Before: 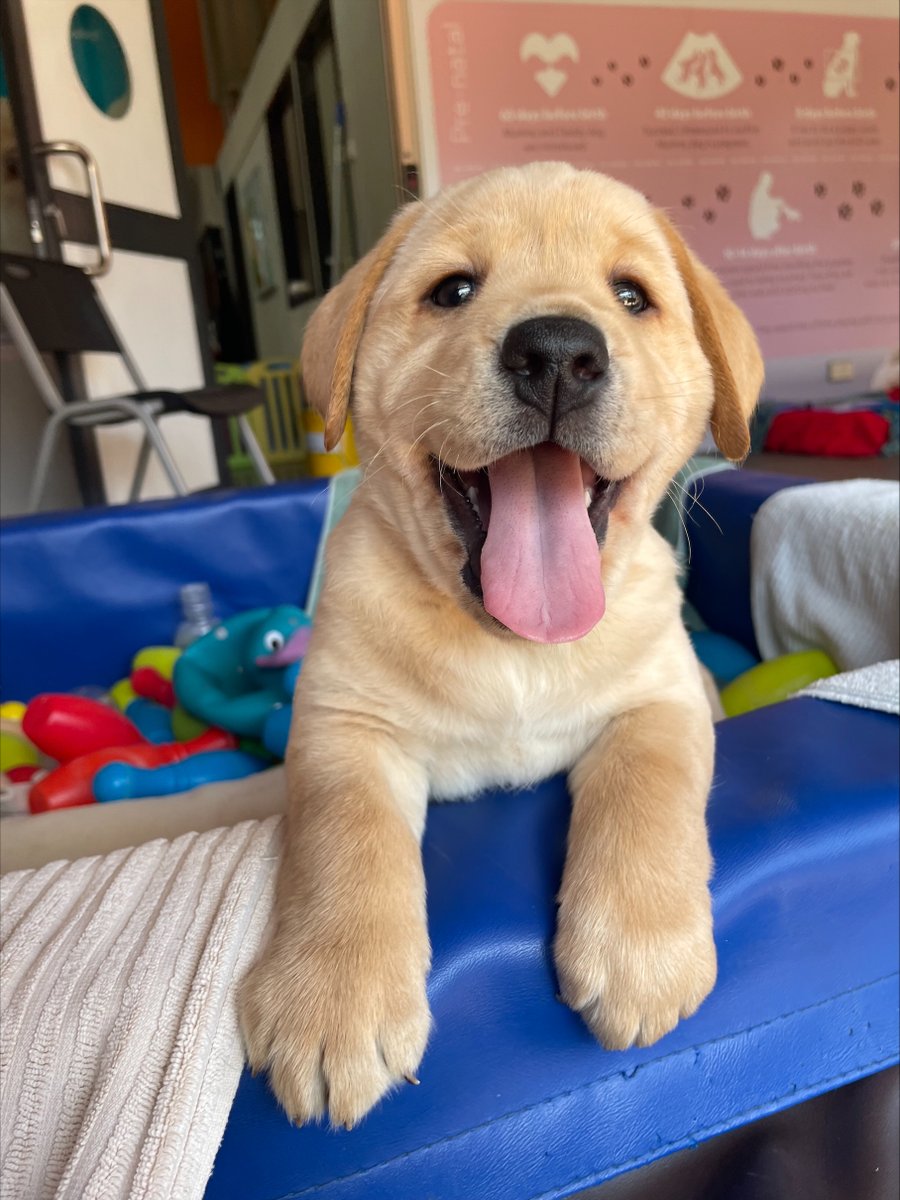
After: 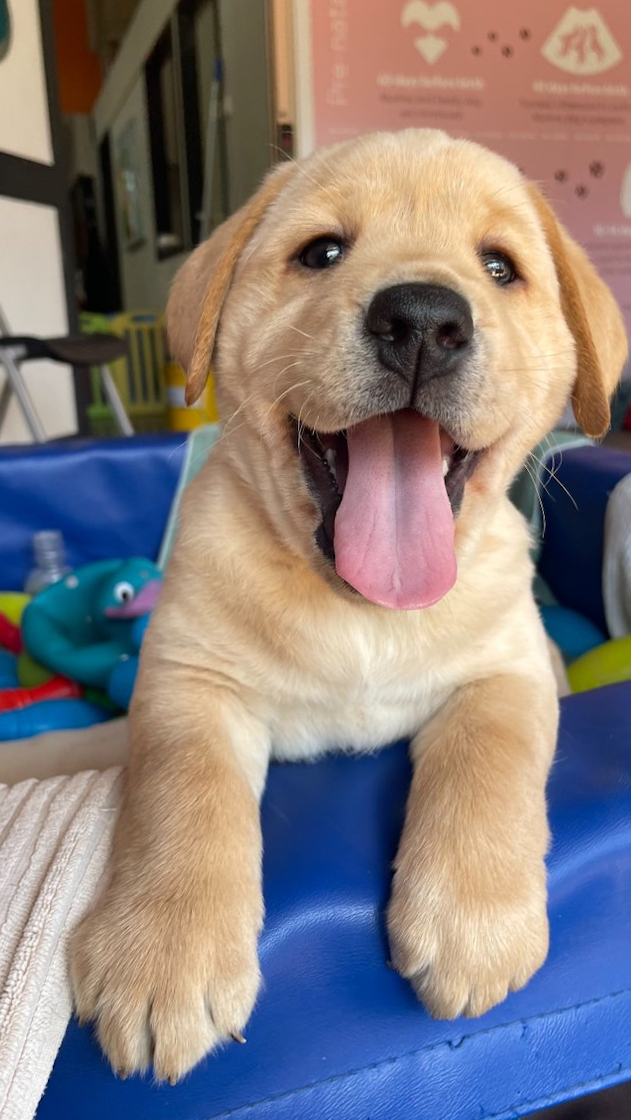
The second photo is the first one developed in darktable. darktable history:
crop and rotate: angle -3.07°, left 14.154%, top 0.014%, right 10.737%, bottom 0.08%
